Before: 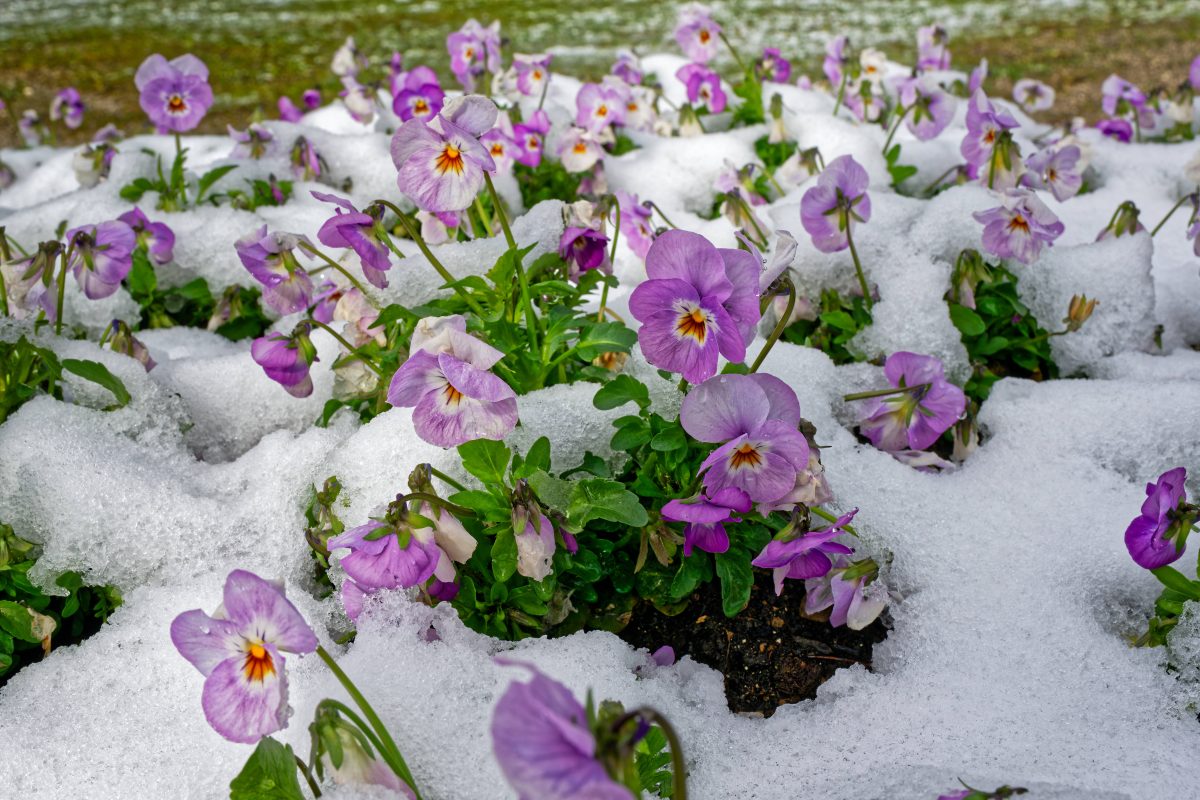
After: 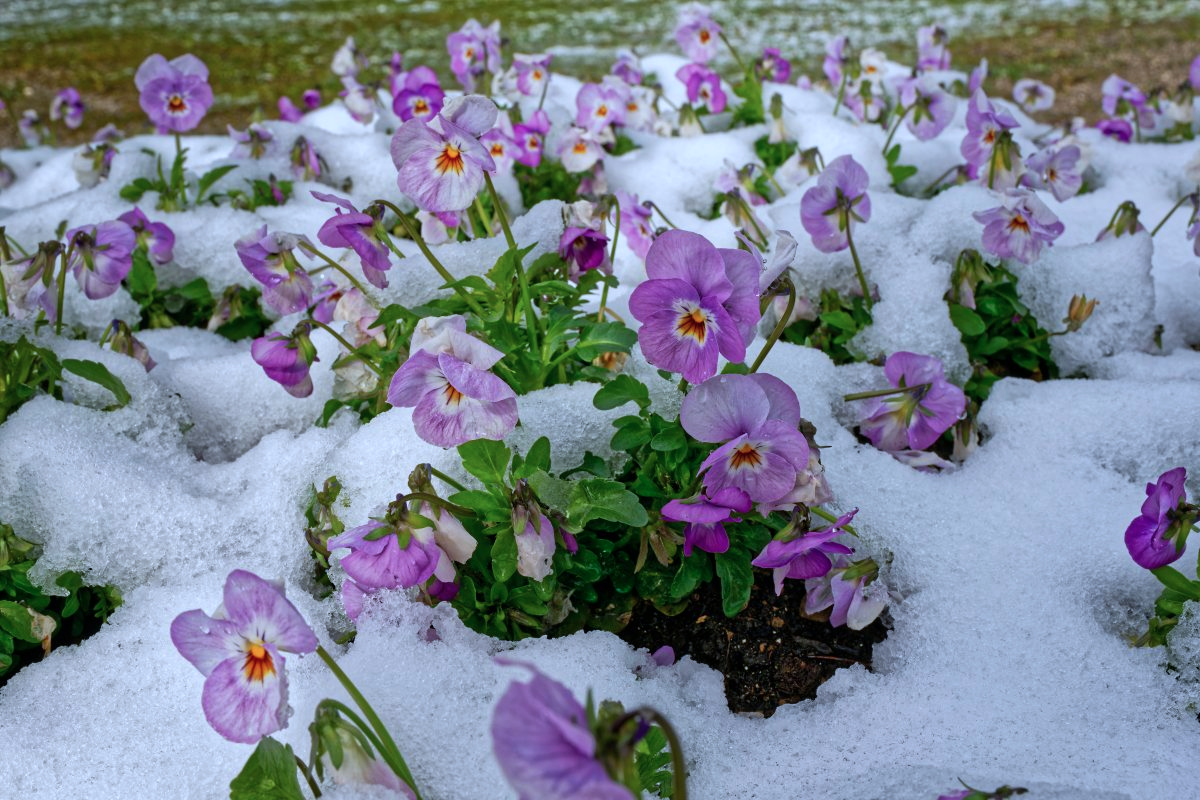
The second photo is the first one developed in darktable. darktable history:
exposure: exposure -0.209 EV, compensate highlight preservation false
color correction: highlights a* -2.08, highlights b* -18.22
